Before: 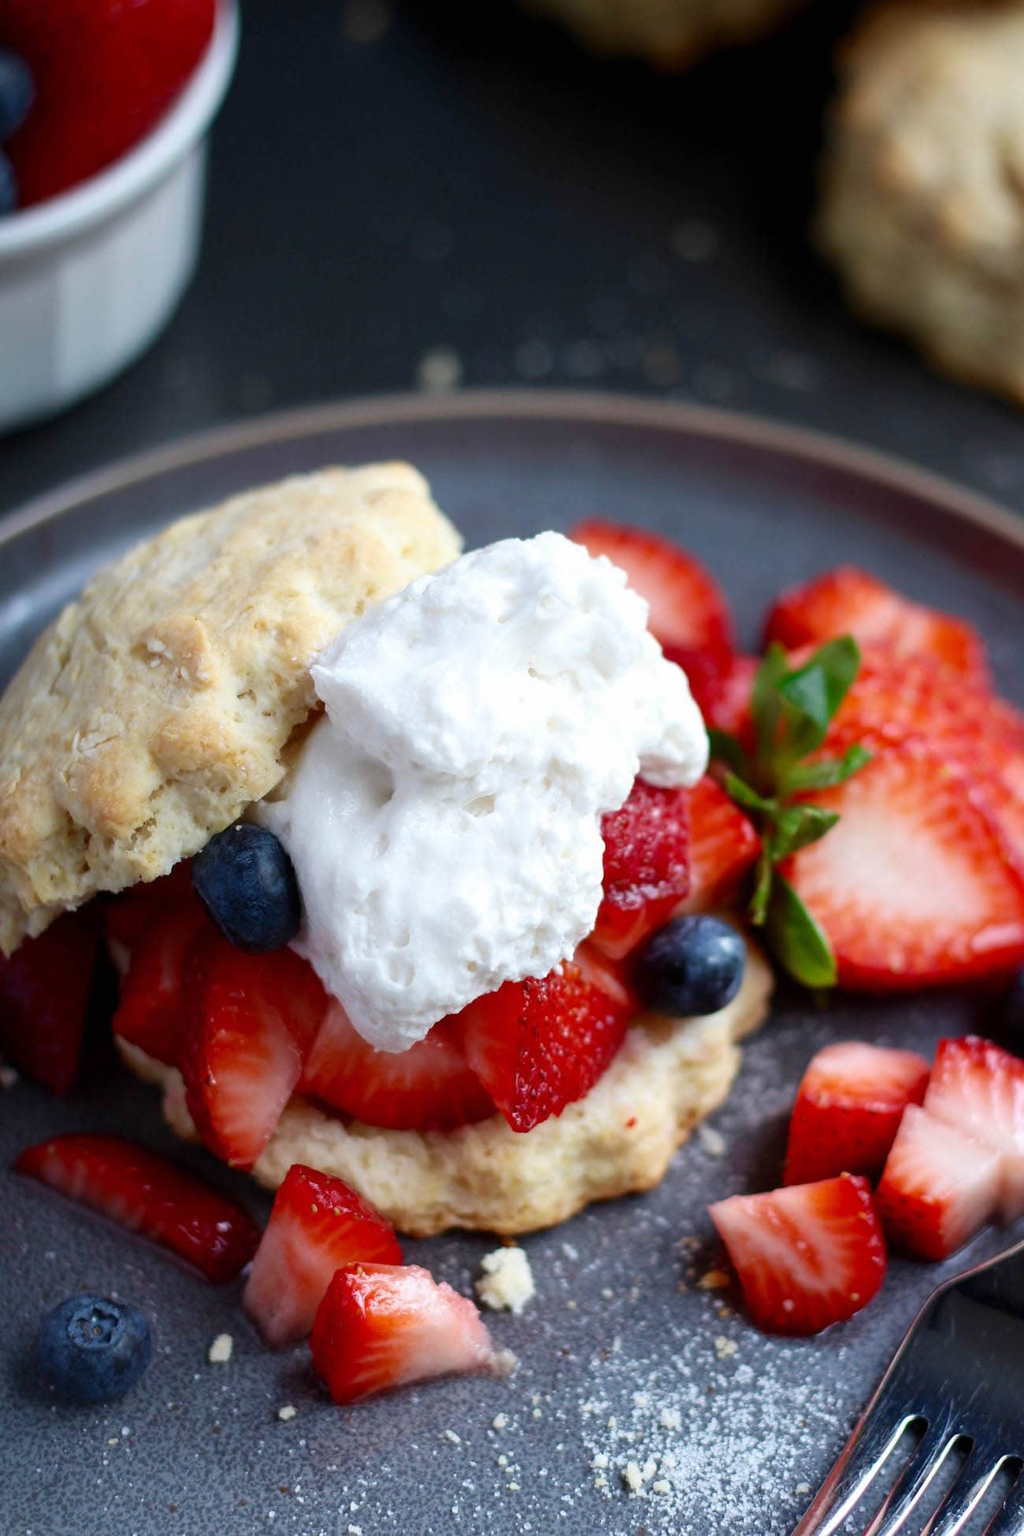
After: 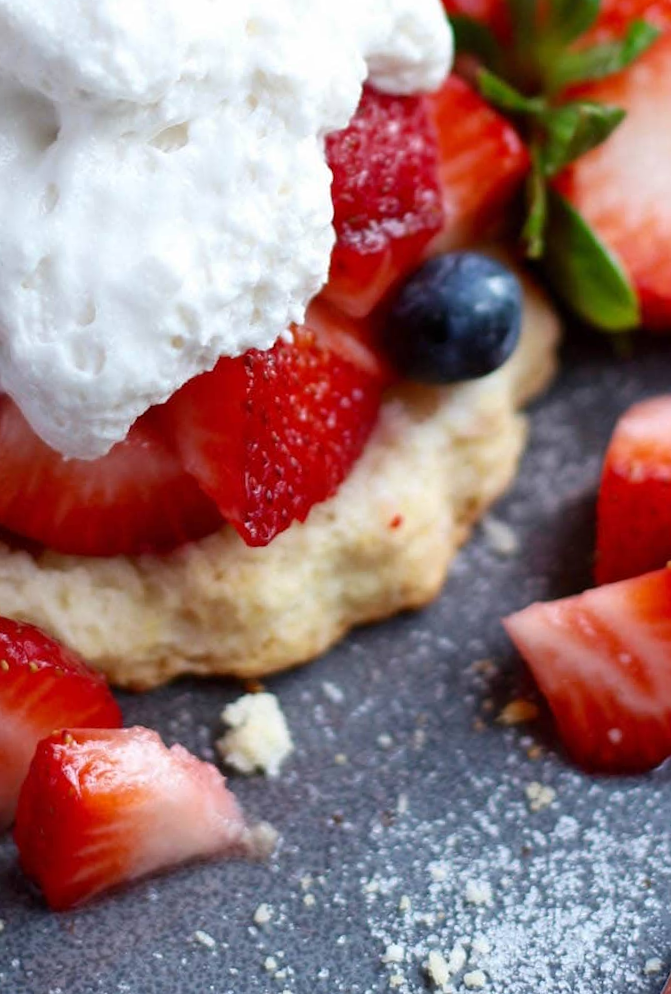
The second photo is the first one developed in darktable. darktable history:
crop: left 35.976%, top 45.819%, right 18.162%, bottom 5.807%
rotate and perspective: rotation -4.98°, automatic cropping off
